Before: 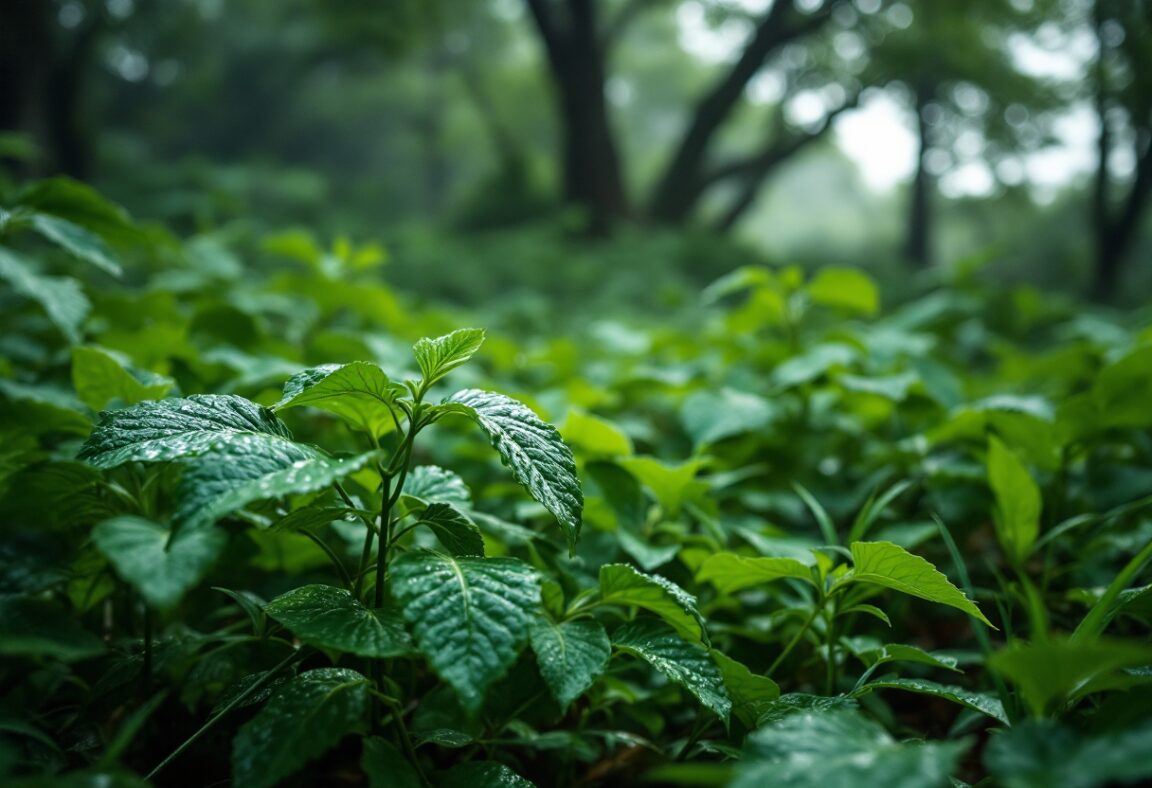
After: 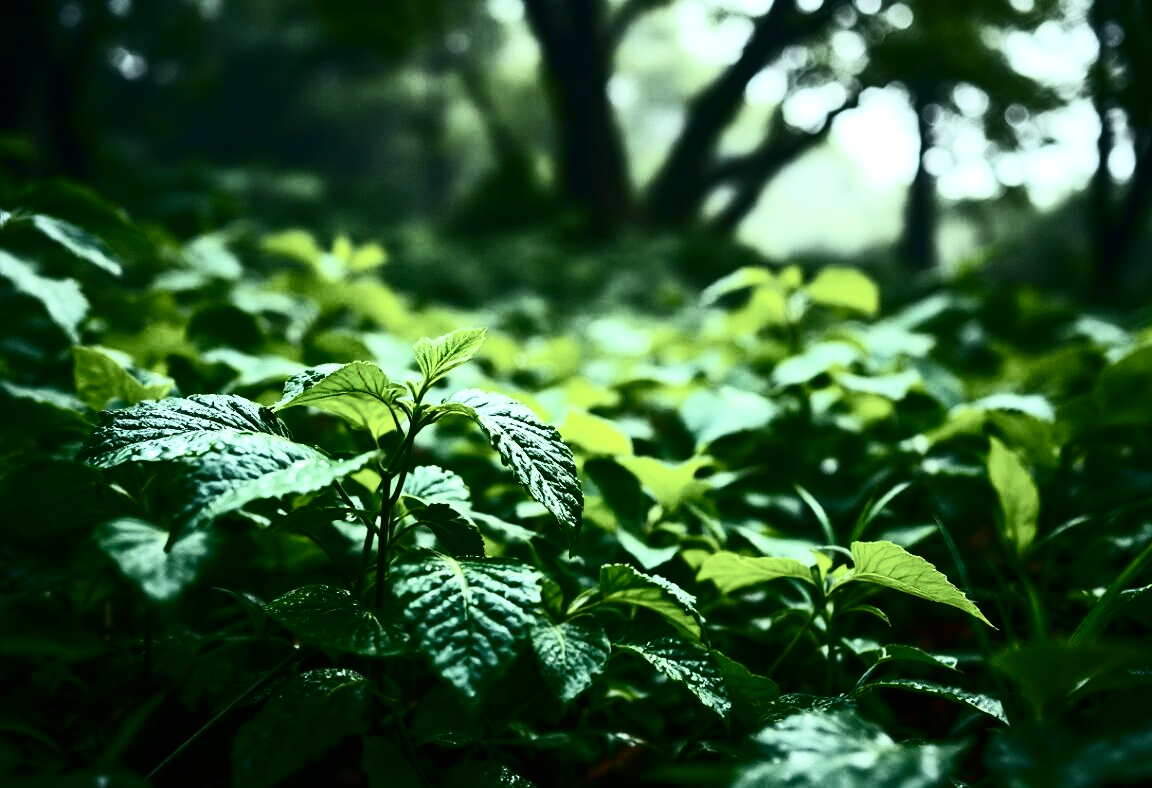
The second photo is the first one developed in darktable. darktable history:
contrast brightness saturation: contrast 0.915, brightness 0.201
